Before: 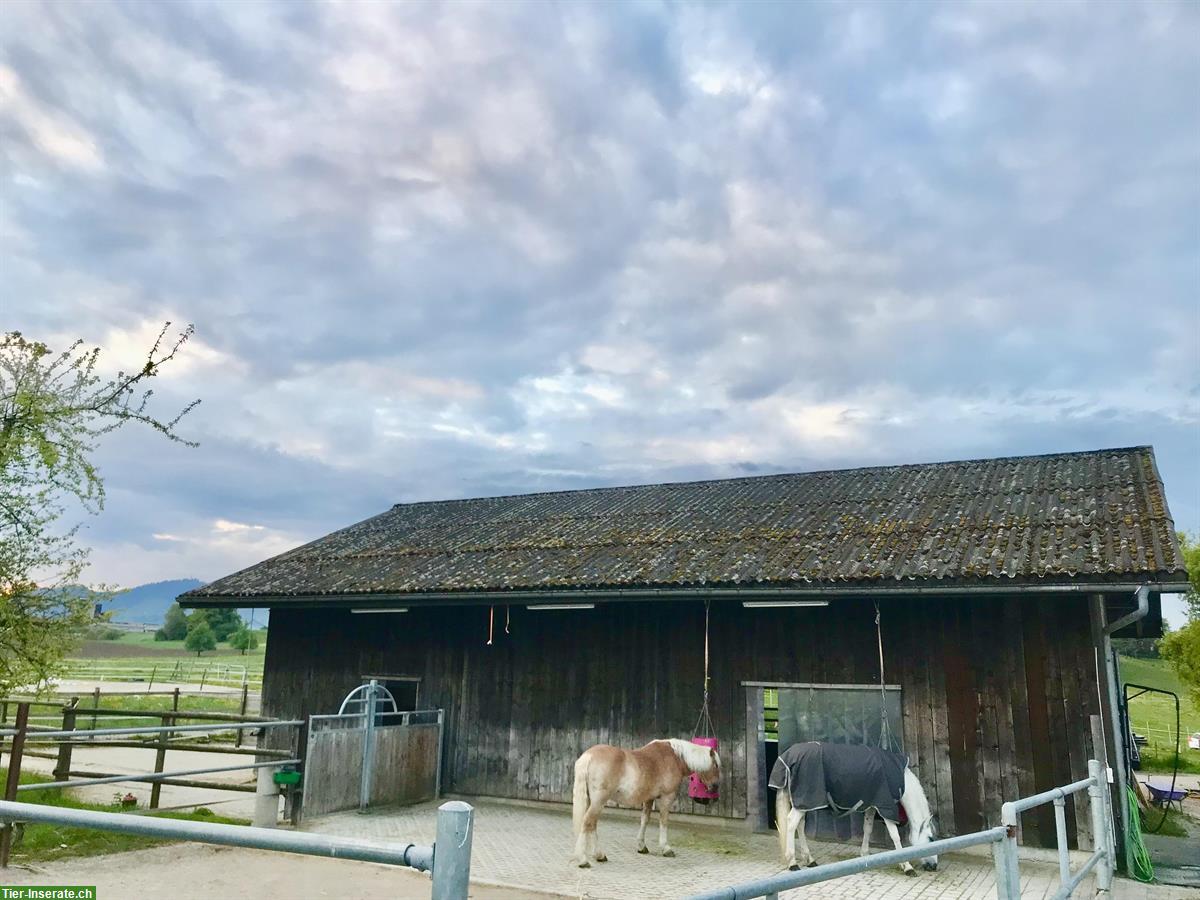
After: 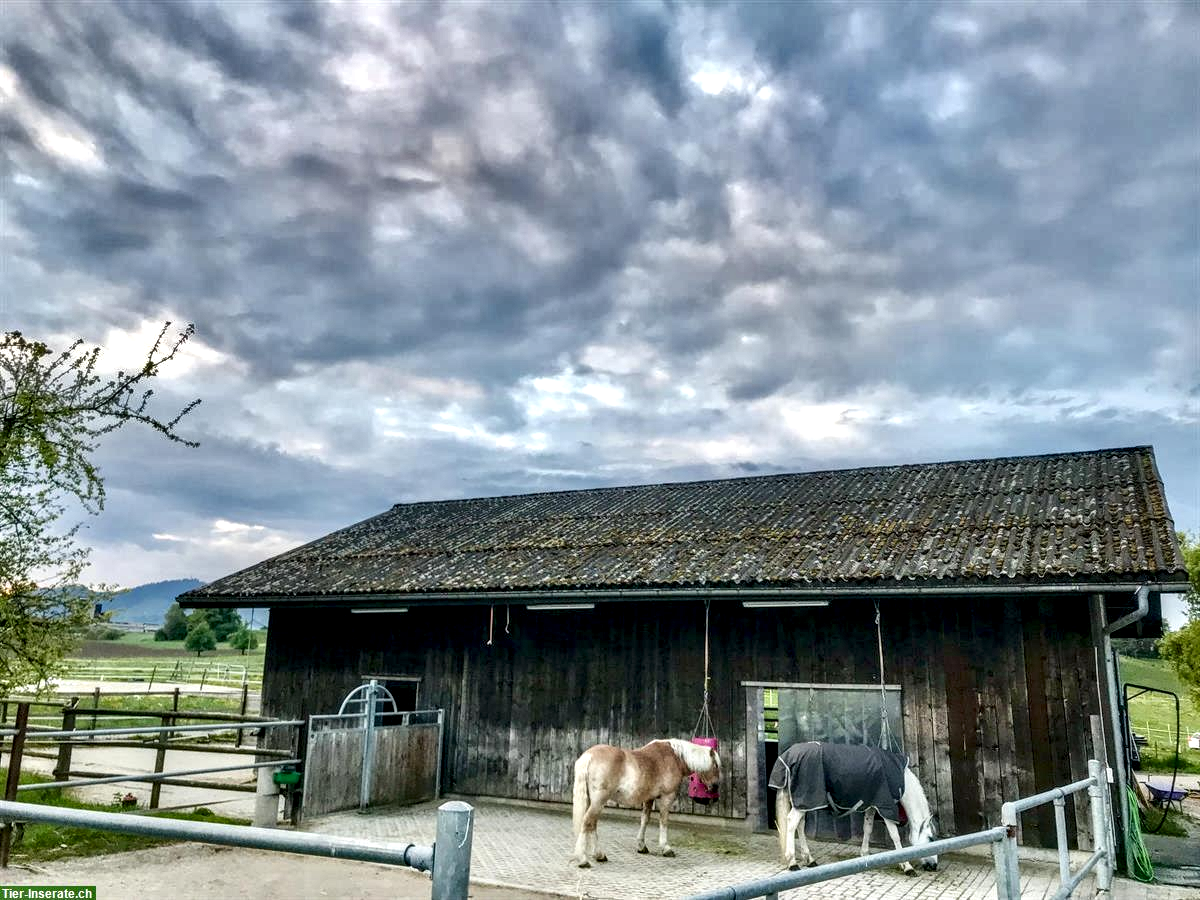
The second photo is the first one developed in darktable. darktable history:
shadows and highlights: shadows 75, highlights -60.85, soften with gaussian
local contrast: highlights 19%, detail 186%
tone equalizer: -7 EV 0.18 EV, -6 EV 0.12 EV, -5 EV 0.08 EV, -4 EV 0.04 EV, -2 EV -0.02 EV, -1 EV -0.04 EV, +0 EV -0.06 EV, luminance estimator HSV value / RGB max
